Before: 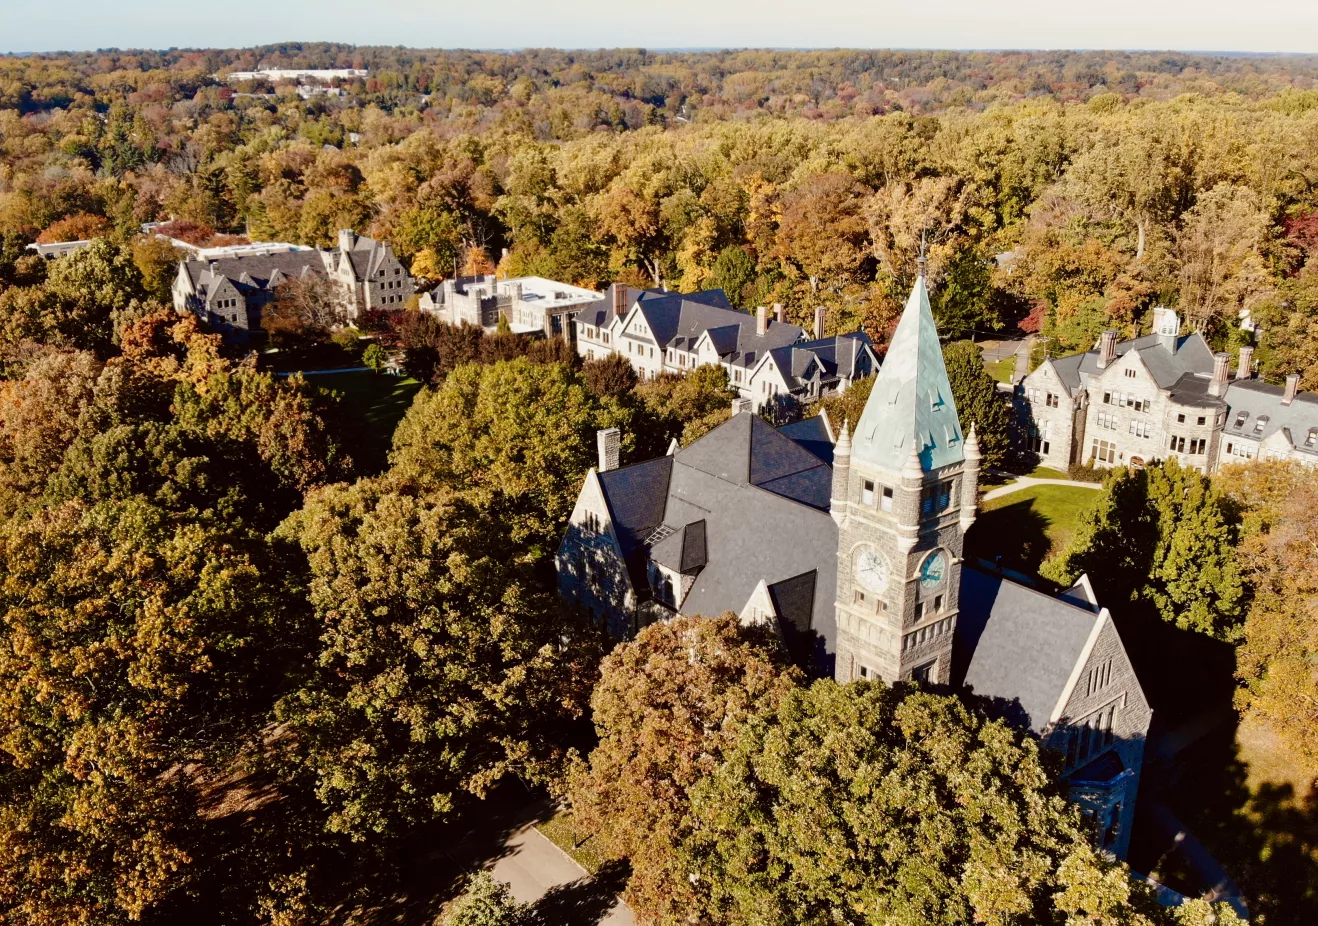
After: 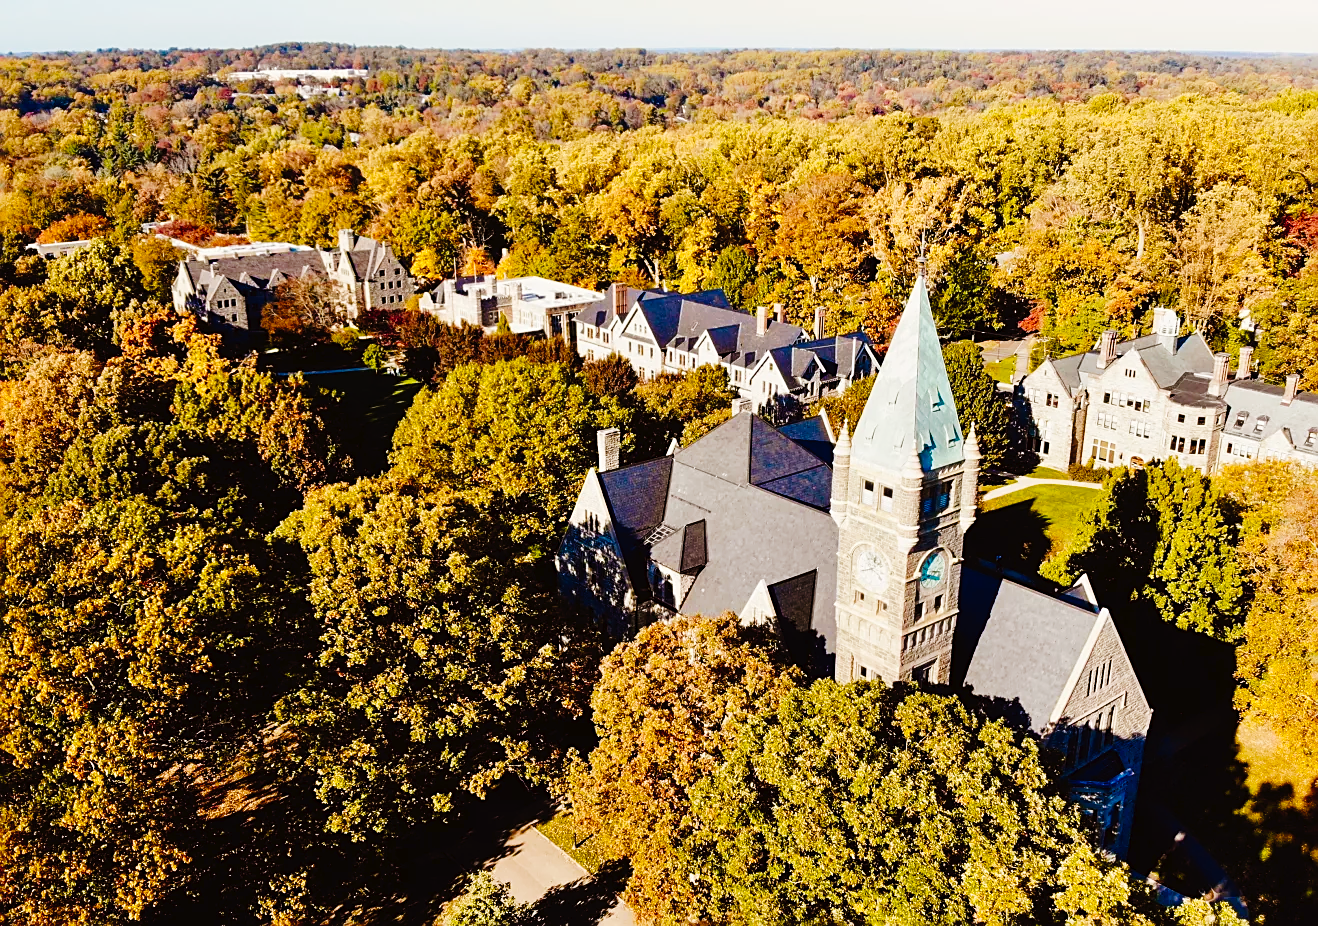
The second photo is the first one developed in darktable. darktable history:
sharpen: on, module defaults
color balance rgb: perceptual saturation grading › global saturation 20%, global vibrance 20%
tone curve: curves: ch0 [(0, 0) (0.003, 0.016) (0.011, 0.019) (0.025, 0.023) (0.044, 0.029) (0.069, 0.042) (0.1, 0.068) (0.136, 0.101) (0.177, 0.143) (0.224, 0.21) (0.277, 0.289) (0.335, 0.379) (0.399, 0.476) (0.468, 0.569) (0.543, 0.654) (0.623, 0.75) (0.709, 0.822) (0.801, 0.893) (0.898, 0.946) (1, 1)], preserve colors none
